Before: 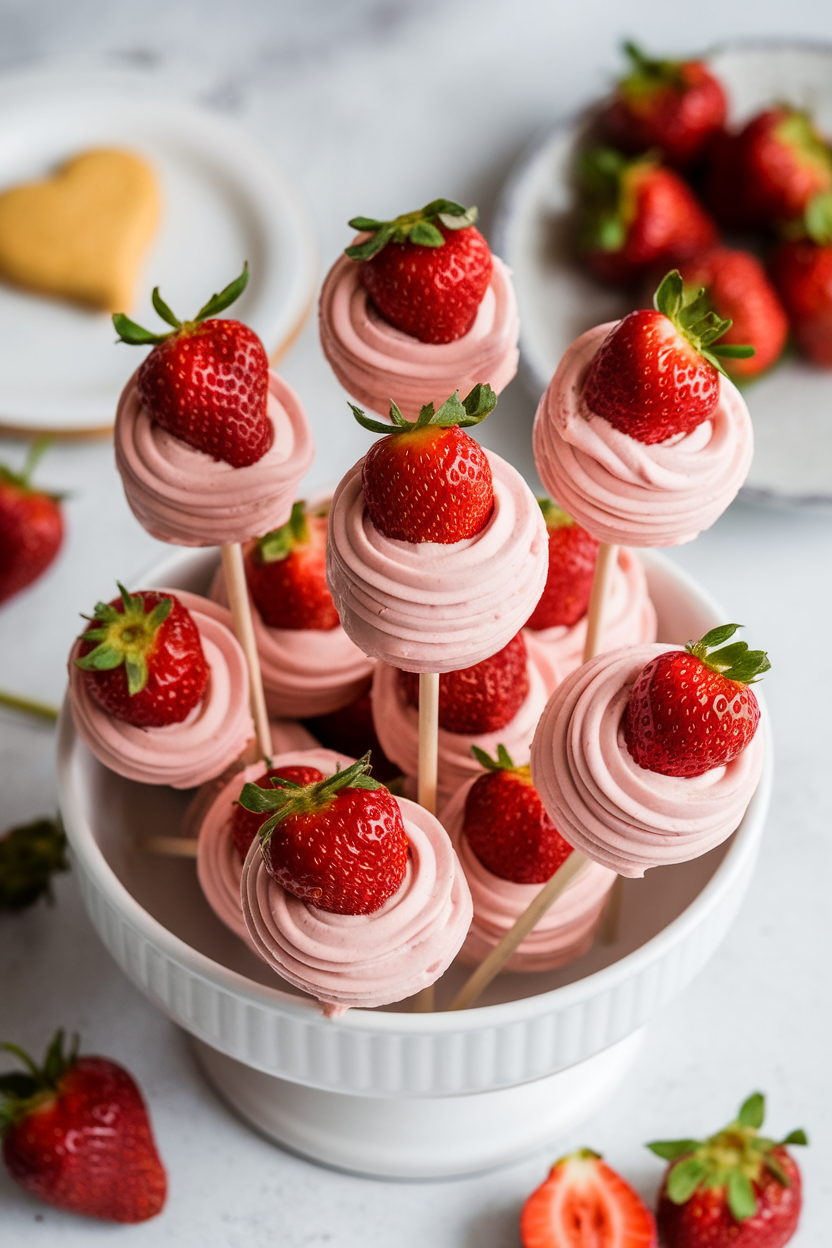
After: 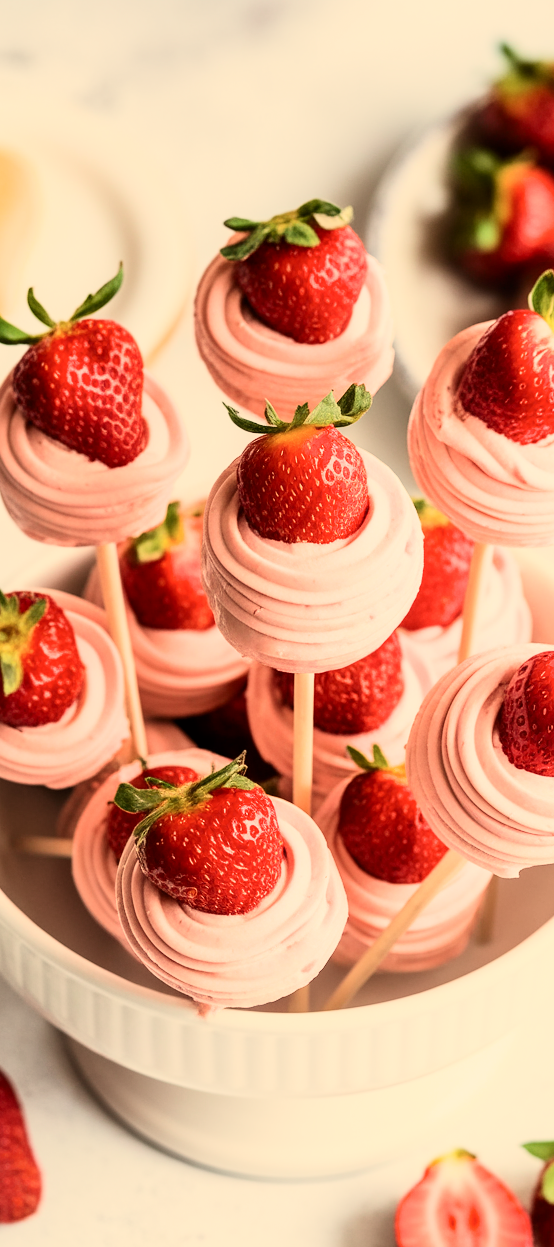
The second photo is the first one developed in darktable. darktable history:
exposure: exposure 0.7 EV, compensate highlight preservation false
crop and rotate: left 15.055%, right 18.278%
white balance: red 1.123, blue 0.83
filmic rgb: black relative exposure -7.65 EV, white relative exposure 4.56 EV, hardness 3.61, color science v6 (2022)
contrast brightness saturation: contrast 0.24, brightness 0.09
